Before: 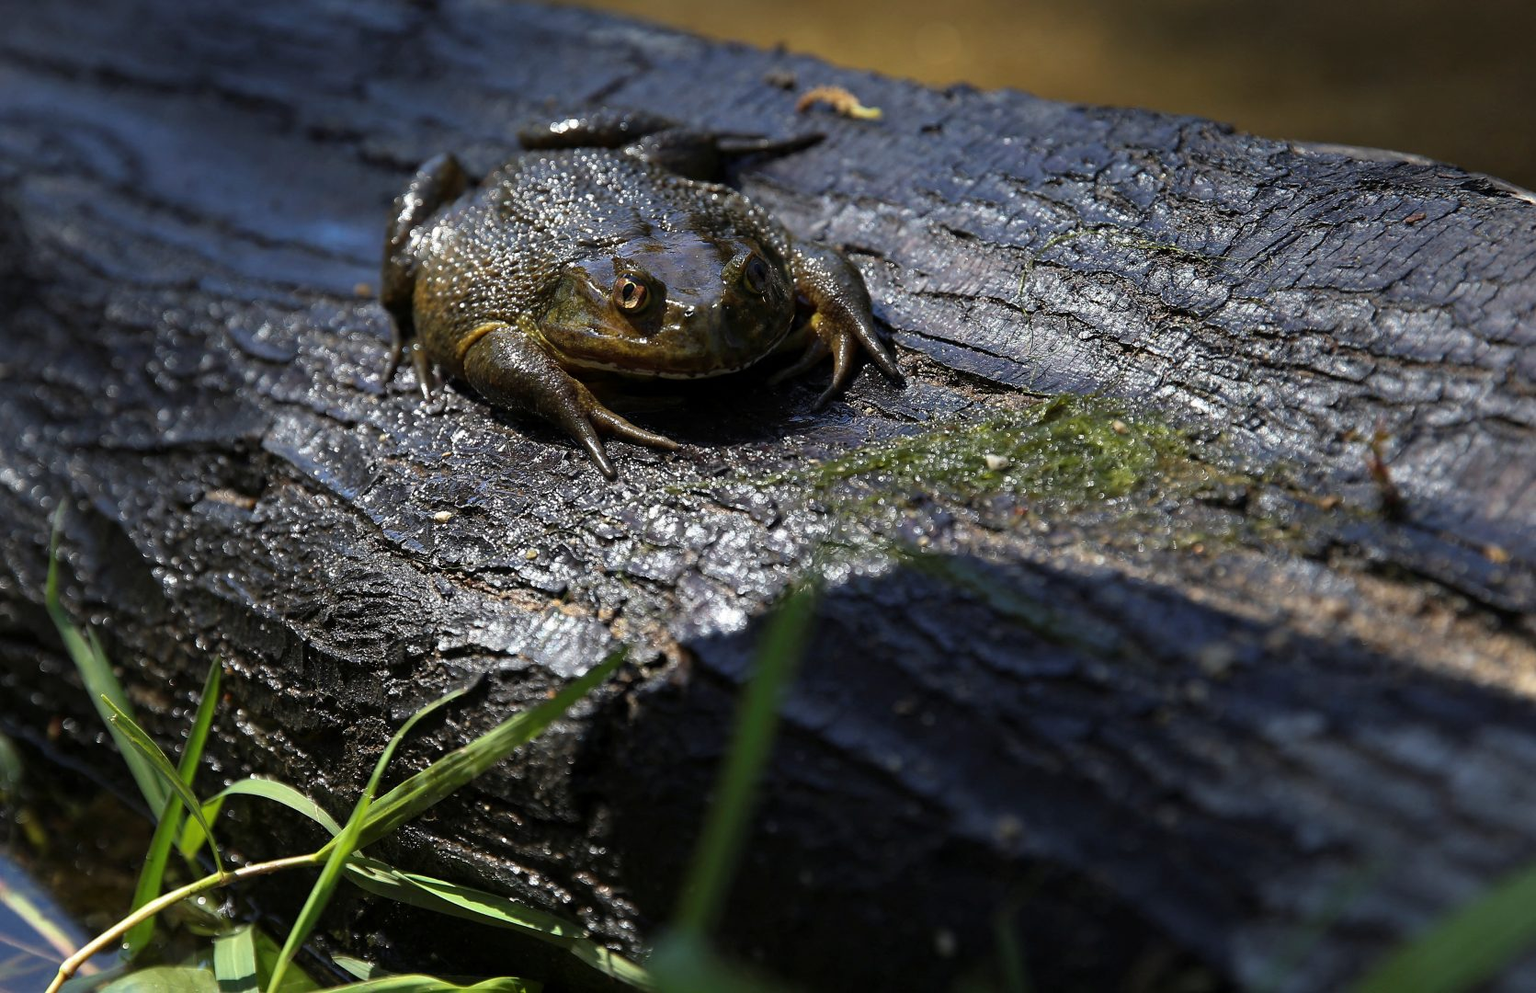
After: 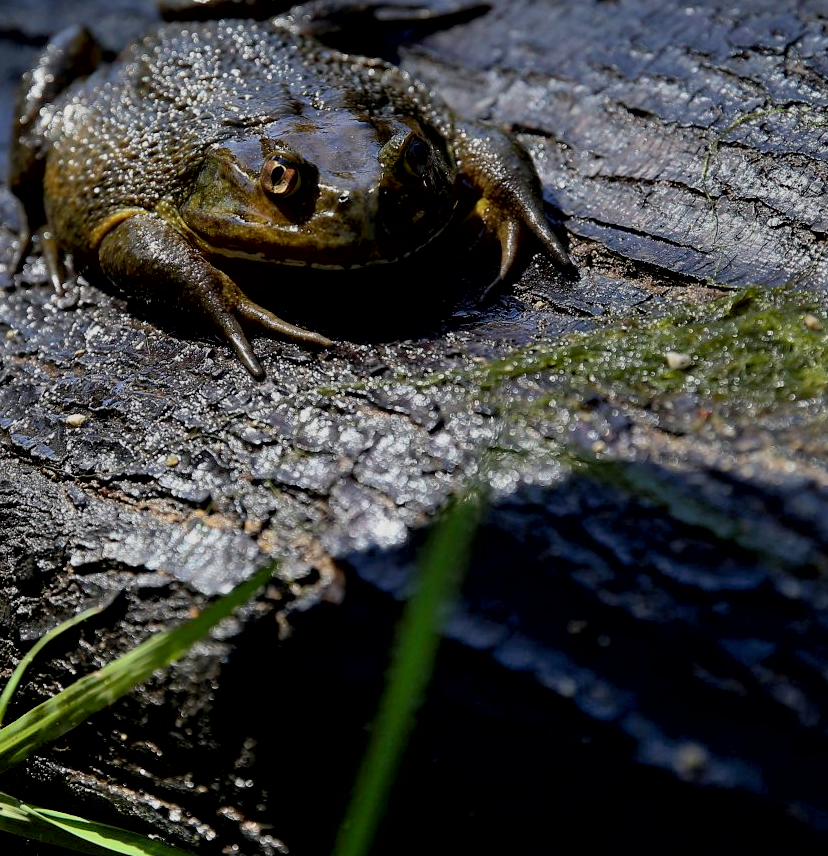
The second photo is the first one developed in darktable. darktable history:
contrast brightness saturation: contrast 0.028, brightness 0.06, saturation 0.133
shadows and highlights: shadows 37.09, highlights -26.63, soften with gaussian
exposure: black level correction 0.011, exposure -0.473 EV, compensate highlight preservation false
crop and rotate: angle 0.022°, left 24.298%, top 13.167%, right 26.093%, bottom 7.486%
